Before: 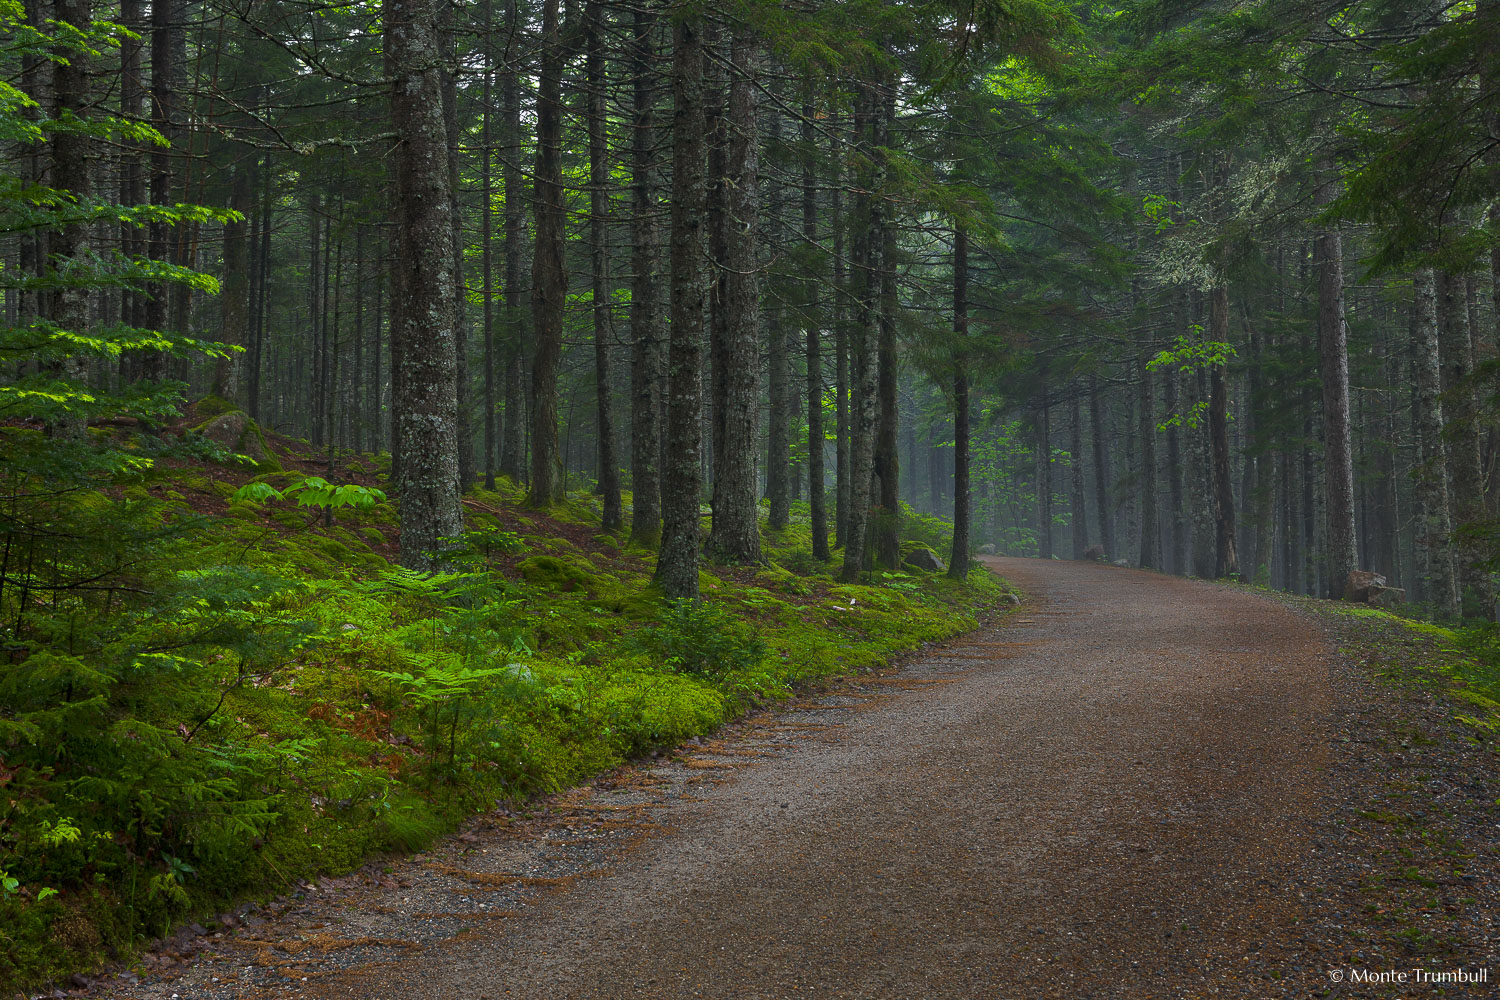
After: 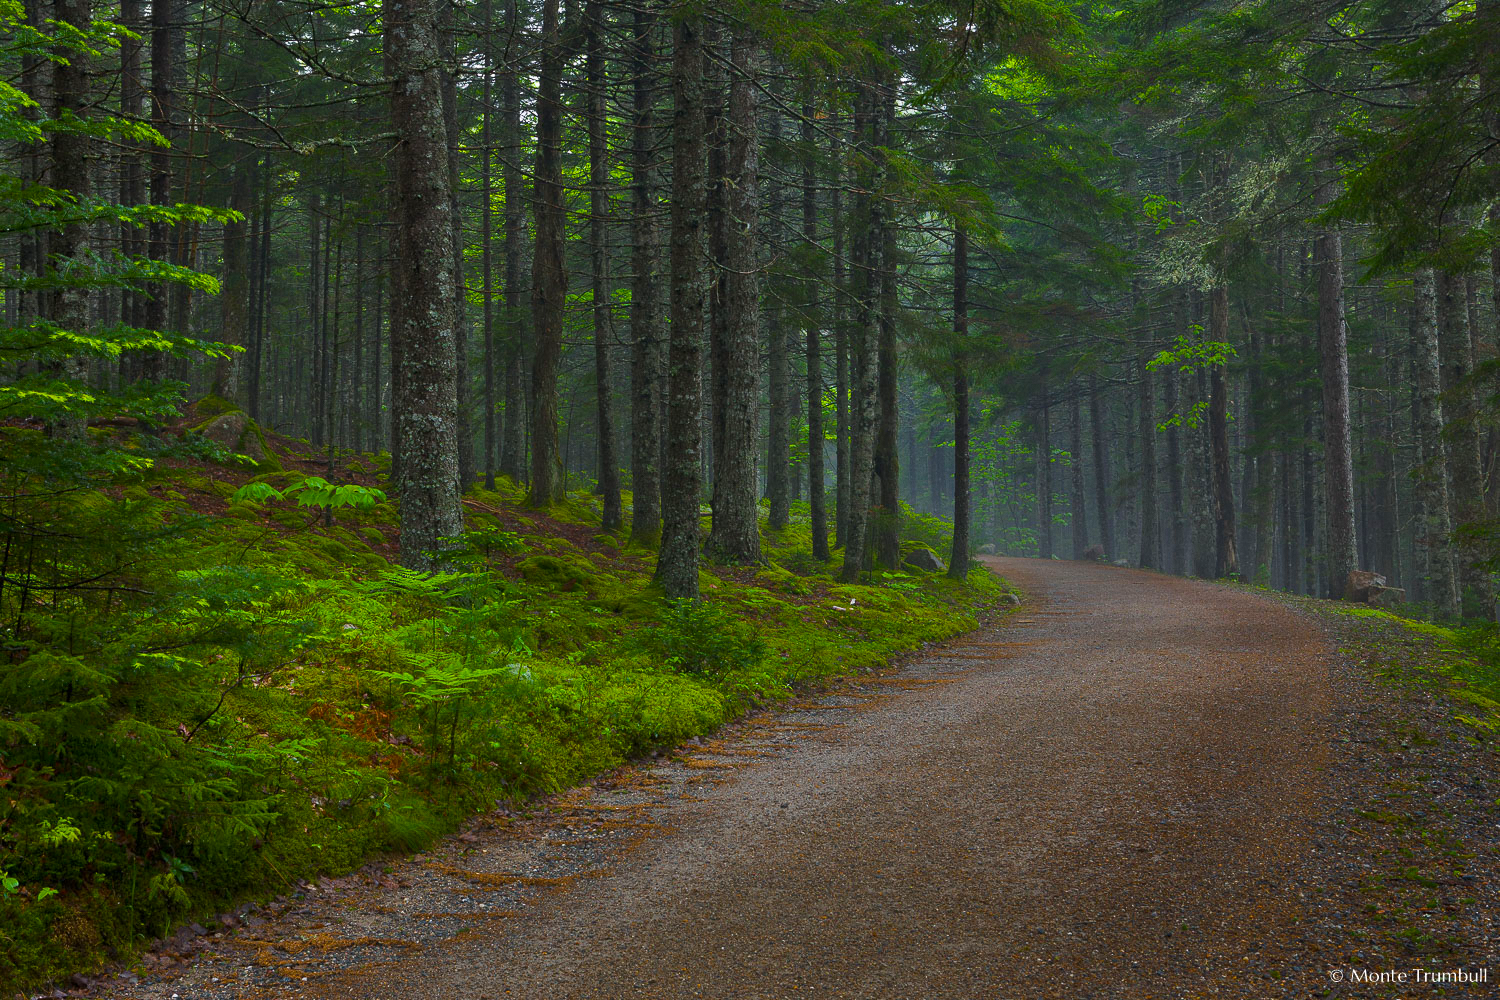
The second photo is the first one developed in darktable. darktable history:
grain: coarseness 14.57 ISO, strength 8.8%
color balance rgb: perceptual saturation grading › global saturation 25%, global vibrance 20%
